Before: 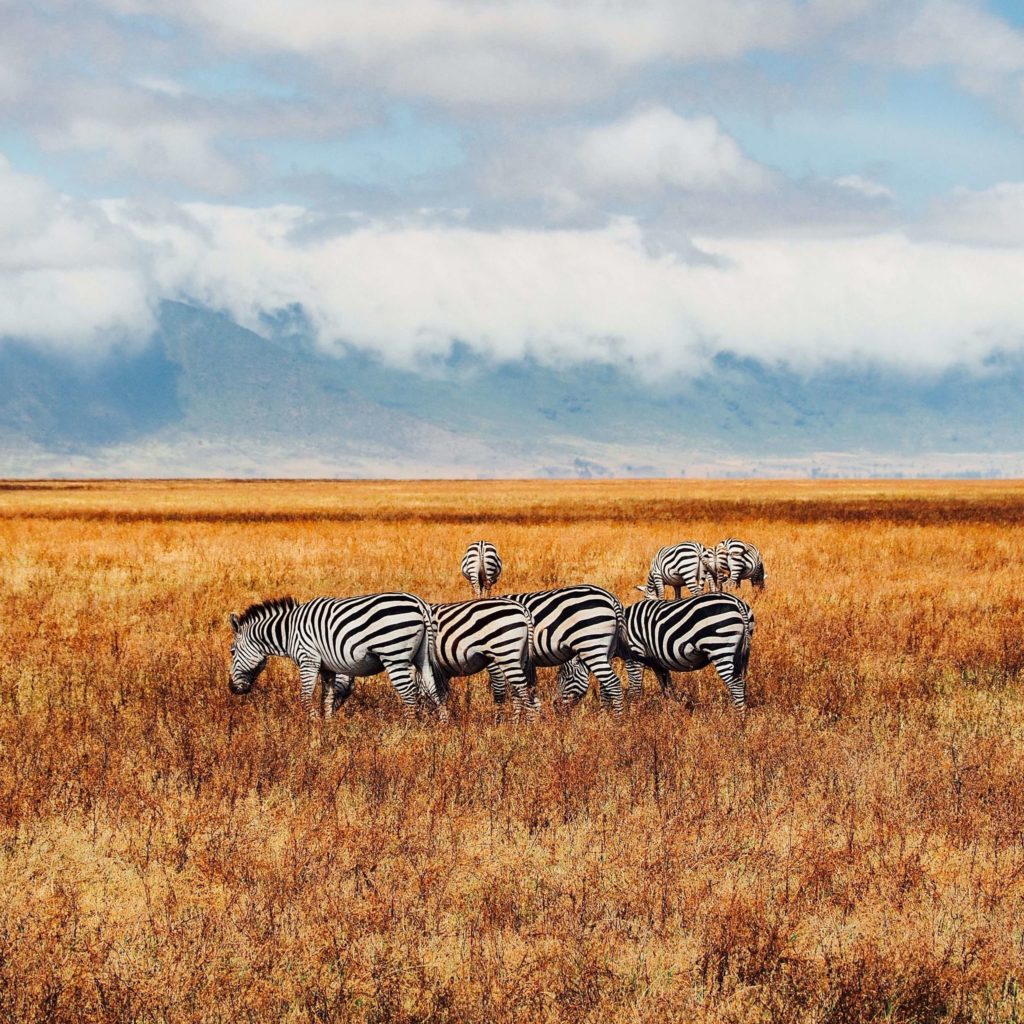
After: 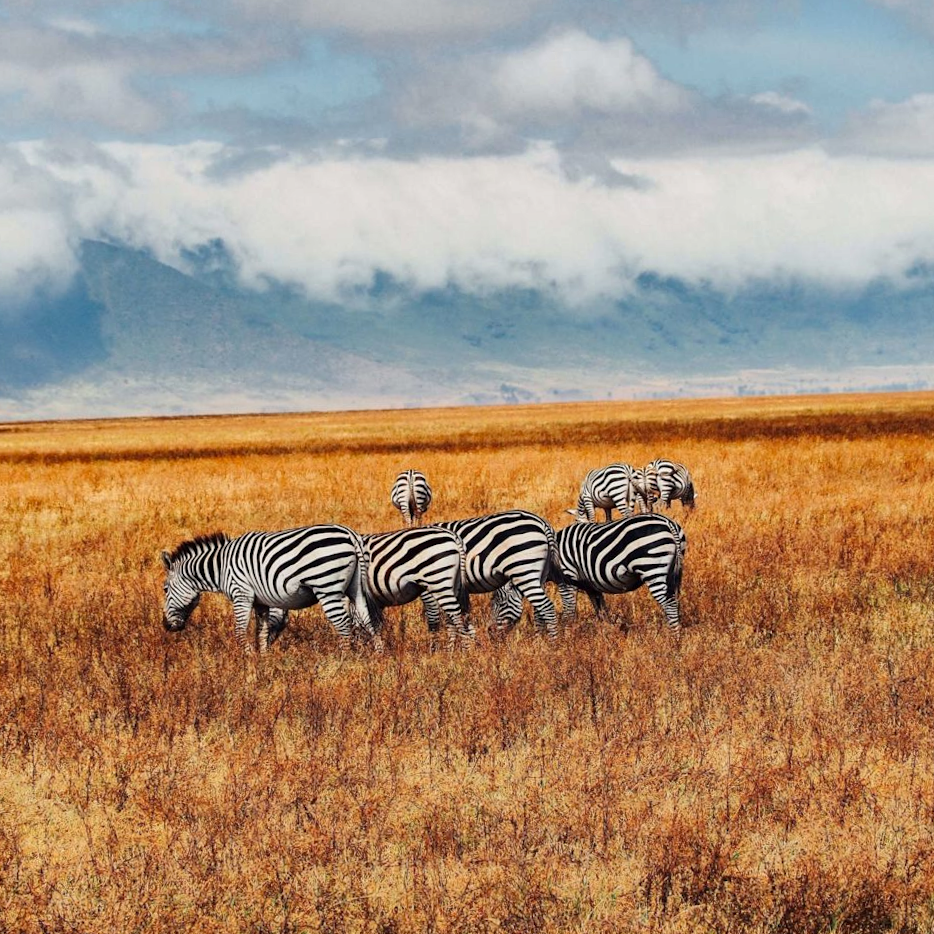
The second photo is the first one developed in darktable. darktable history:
crop and rotate: angle 1.96°, left 5.673%, top 5.673%
shadows and highlights: soften with gaussian
